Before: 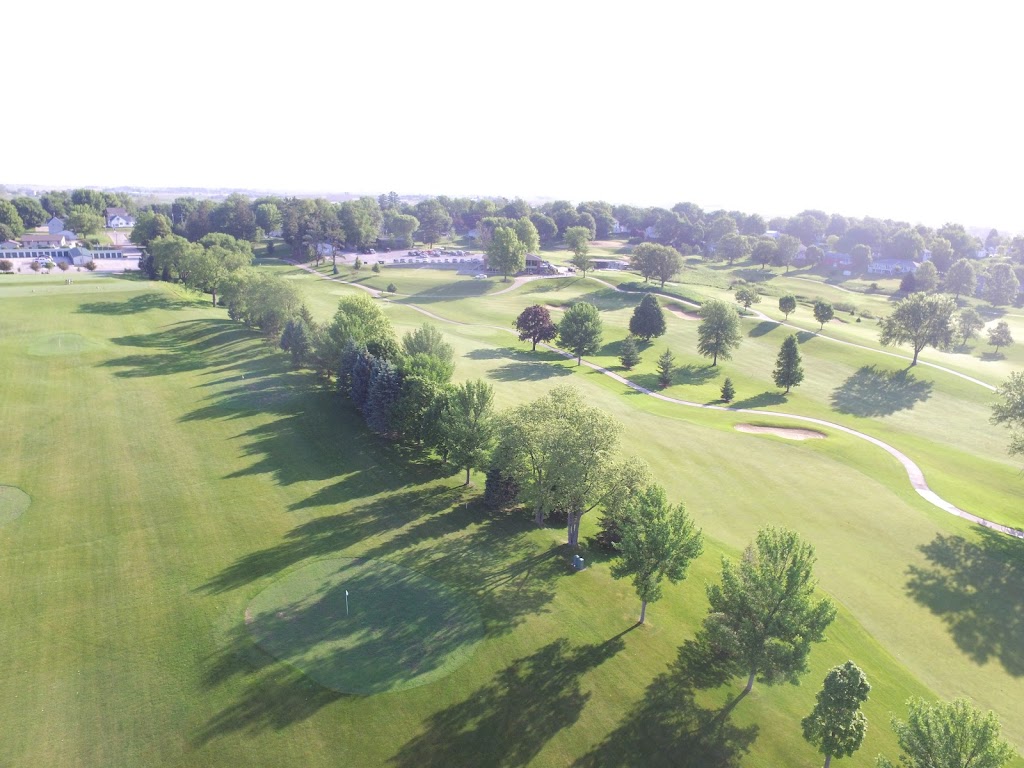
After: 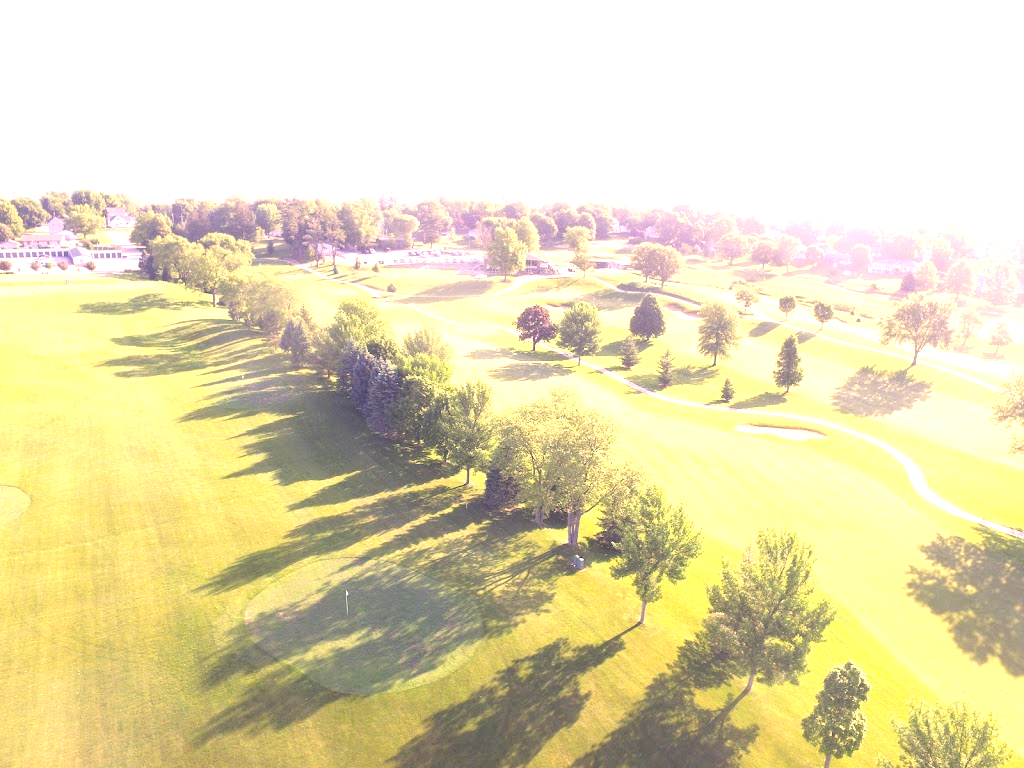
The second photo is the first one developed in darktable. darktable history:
color correction: highlights a* 19.88, highlights b* 26.83, shadows a* 3.5, shadows b* -17.23, saturation 0.731
exposure: exposure 1.251 EV, compensate highlight preservation false
color balance rgb: shadows lift › chroma 2.05%, shadows lift › hue 221.94°, perceptual saturation grading › global saturation 10.131%, global vibrance 20%
